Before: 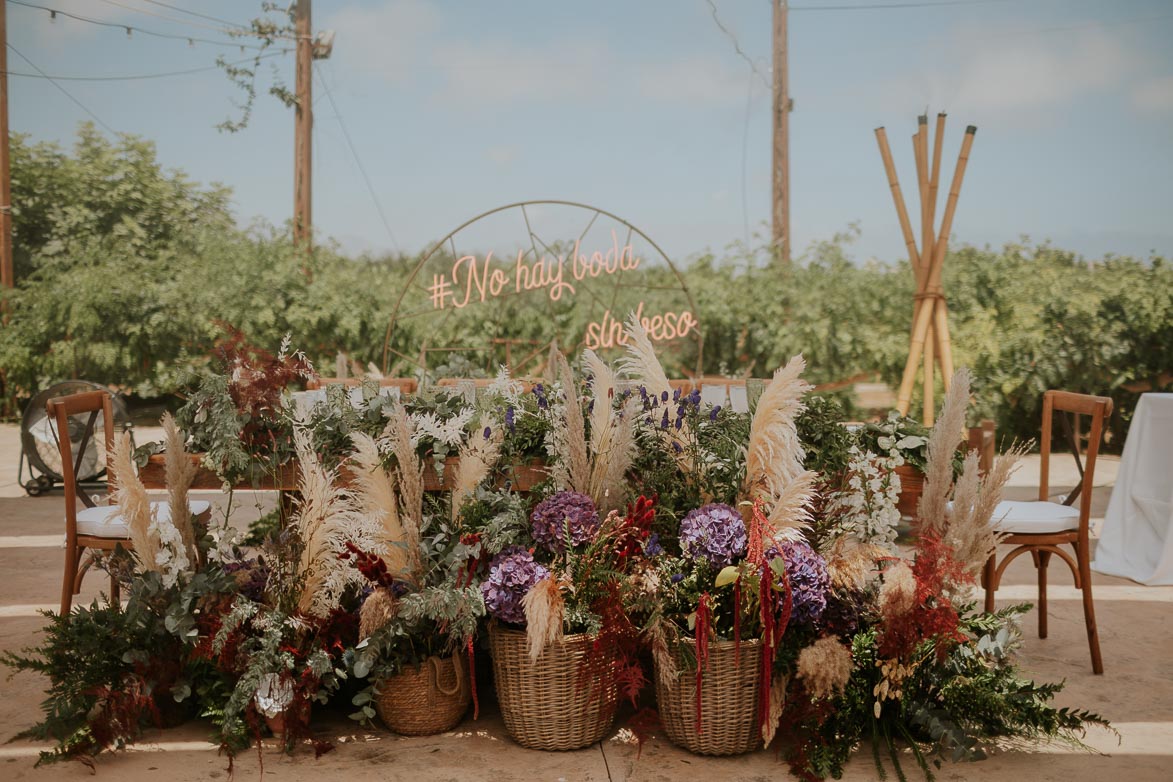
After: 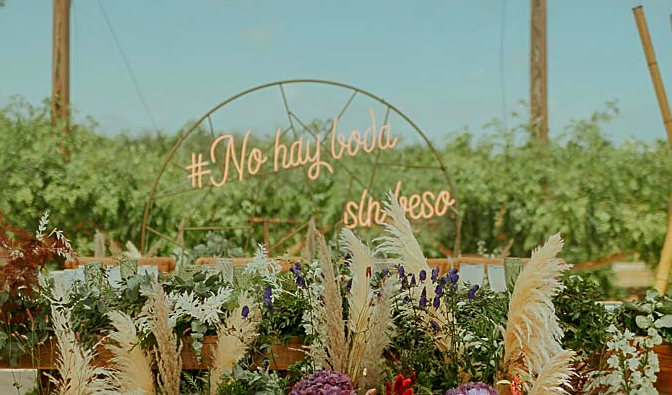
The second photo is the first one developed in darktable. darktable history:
exposure: black level correction 0.001, compensate highlight preservation false
crop: left 20.678%, top 15.51%, right 21.949%, bottom 33.945%
color correction: highlights a* -7.46, highlights b* 1.11, shadows a* -2.95, saturation 1.41
sharpen: amount 0.497
shadows and highlights: shadows 47.88, highlights -40.96, soften with gaussian
